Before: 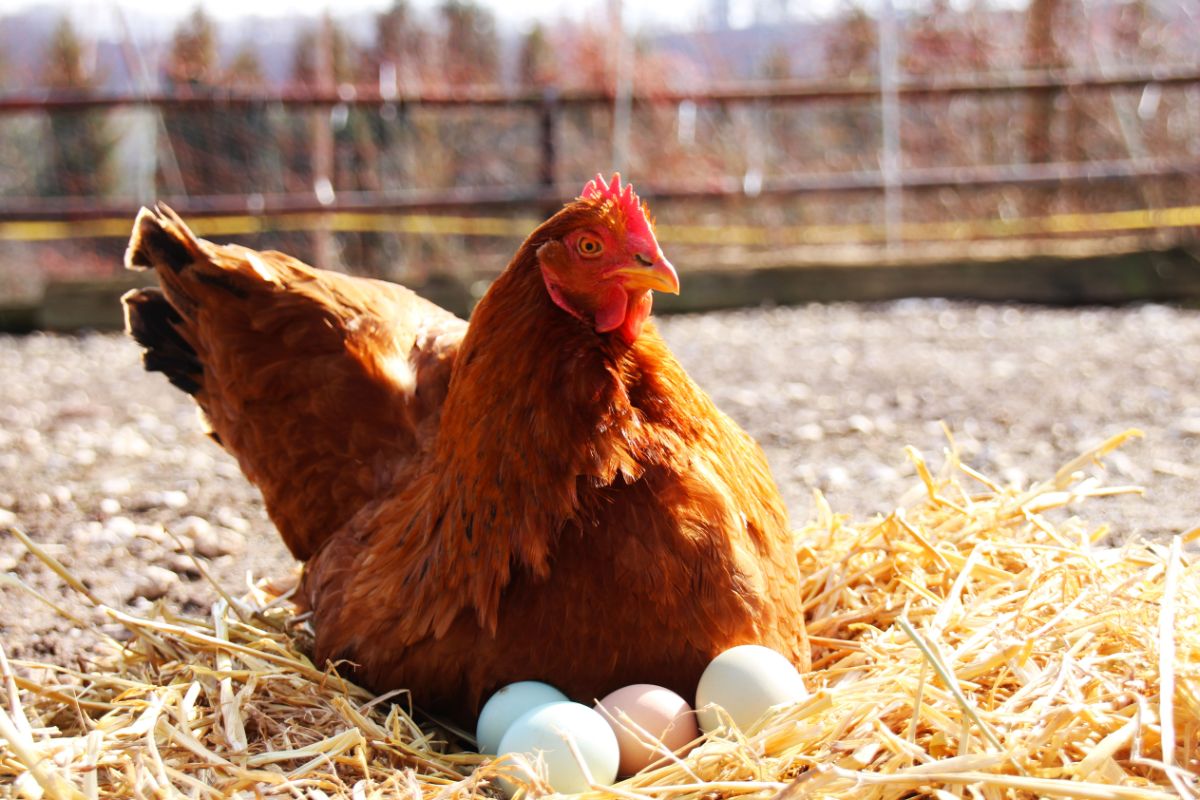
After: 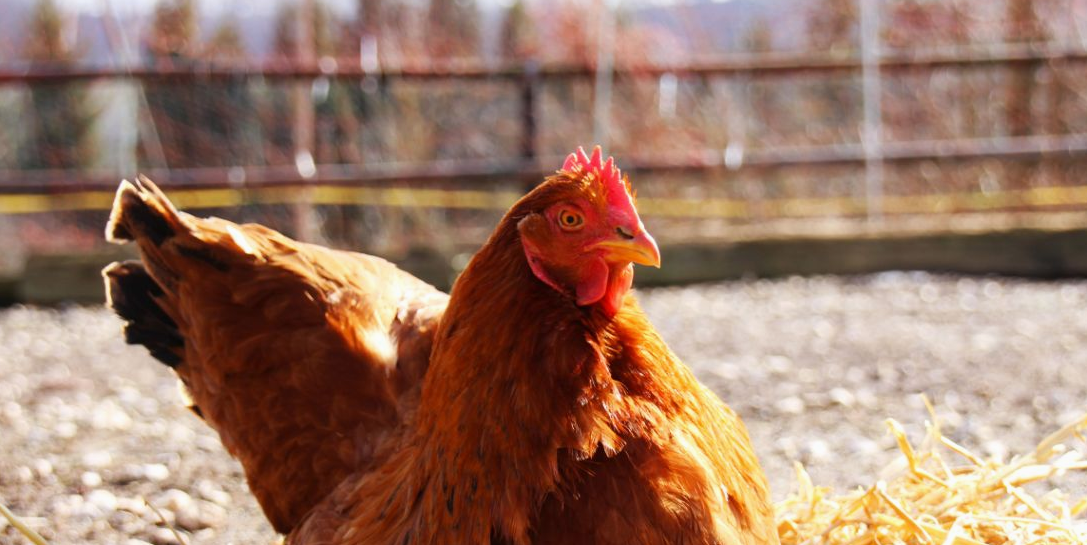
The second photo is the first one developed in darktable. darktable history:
crop: left 1.614%, top 3.391%, right 7.732%, bottom 28.412%
exposure: exposure -0.051 EV, compensate highlight preservation false
